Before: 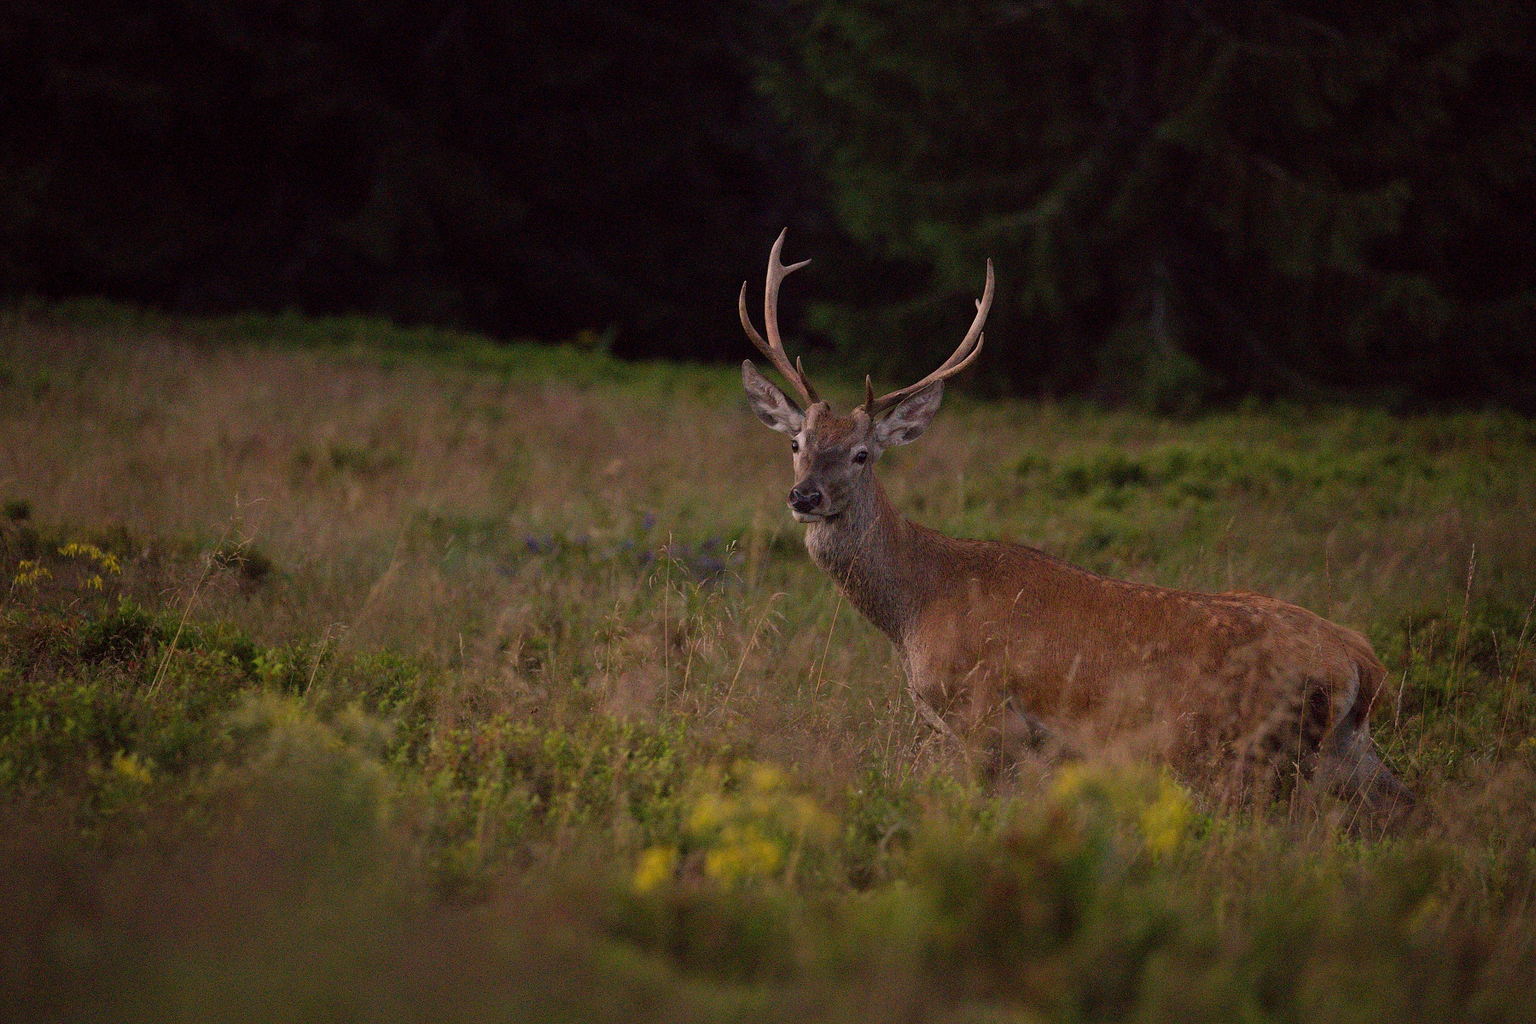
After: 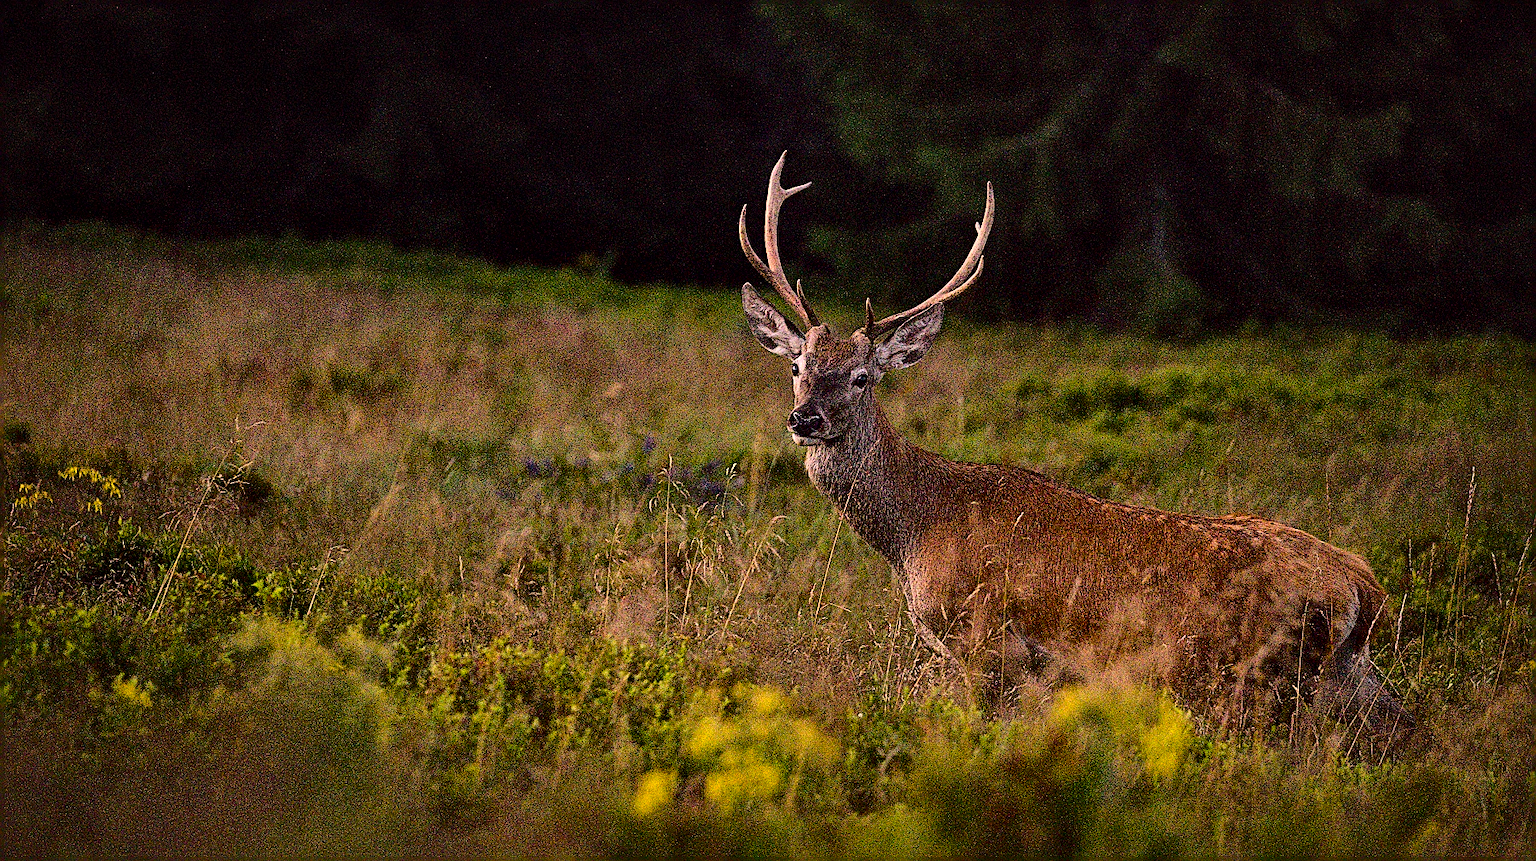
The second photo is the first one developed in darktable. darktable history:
color balance rgb: highlights gain › chroma 1.03%, highlights gain › hue 52.88°, linear chroma grading › shadows 31.854%, linear chroma grading › global chroma -2.542%, linear chroma grading › mid-tones 4.249%, perceptual saturation grading › global saturation 19.722%, global vibrance 20%
sharpen: radius 1.729, amount 1.287
exposure: black level correction 0, exposure 0.5 EV, compensate exposure bias true, compensate highlight preservation false
local contrast: mode bilateral grid, contrast 25, coarseness 60, detail 150%, midtone range 0.2
crop: top 7.575%, bottom 8.238%
shadows and highlights: shadows 20.95, highlights -35.31, soften with gaussian
contrast brightness saturation: contrast 0.148, brightness 0.043
base curve: curves: ch0 [(0, 0) (0.073, 0.04) (0.157, 0.139) (0.492, 0.492) (0.758, 0.758) (1, 1)]
